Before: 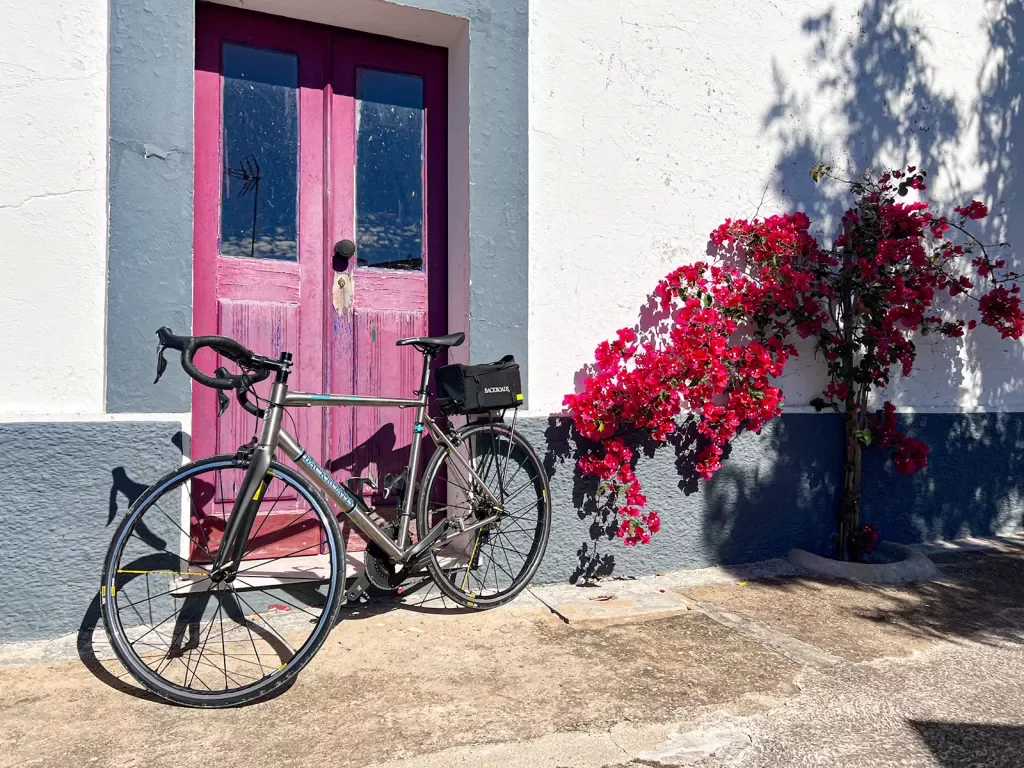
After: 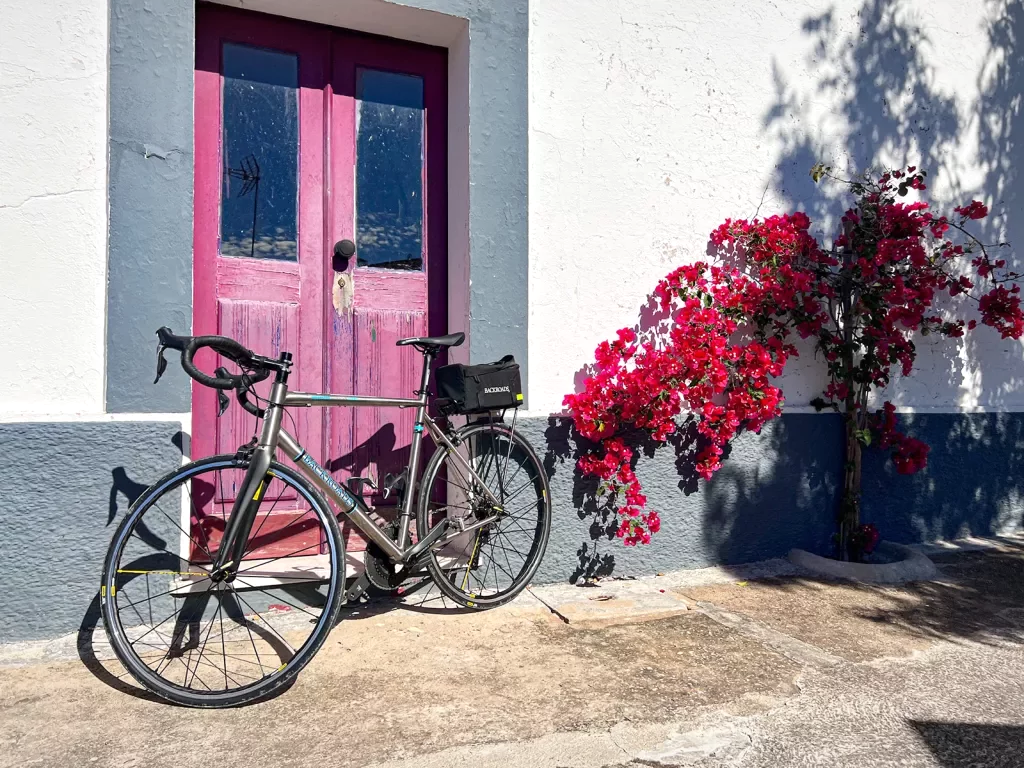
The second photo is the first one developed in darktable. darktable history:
exposure: exposure 0.074 EV, compensate highlight preservation false
vignetting: fall-off start 98.48%, fall-off radius 101%, brightness -0.197, width/height ratio 1.424
